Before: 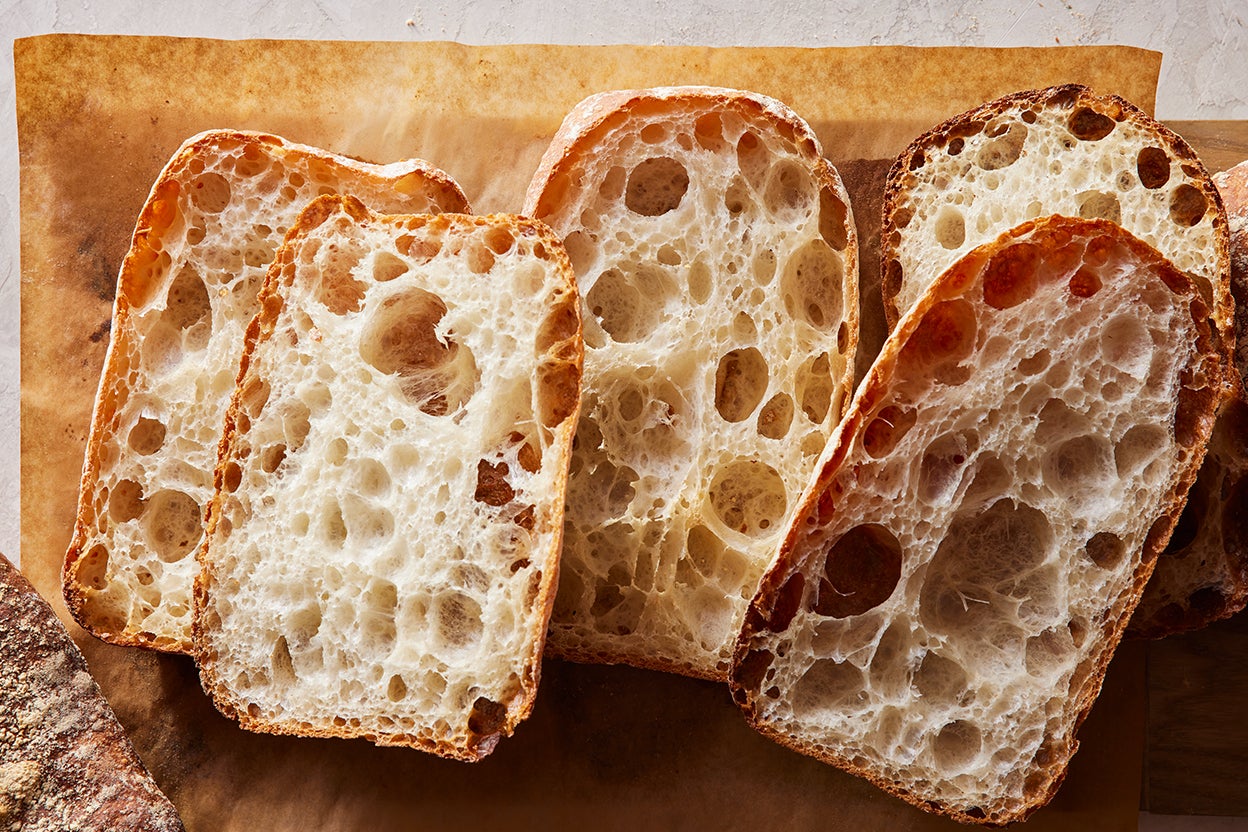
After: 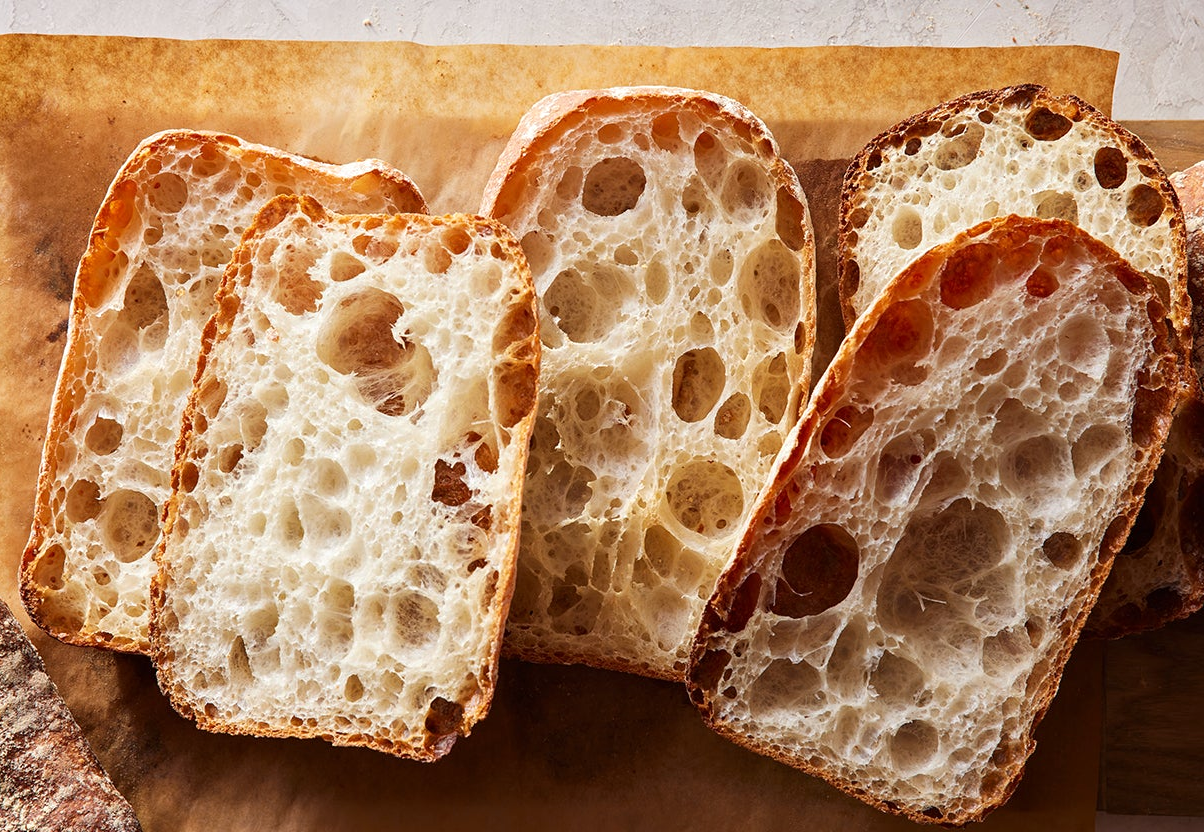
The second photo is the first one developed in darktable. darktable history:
exposure: exposure 0.077 EV, compensate highlight preservation false
crop and rotate: left 3.468%
tone equalizer: on, module defaults
